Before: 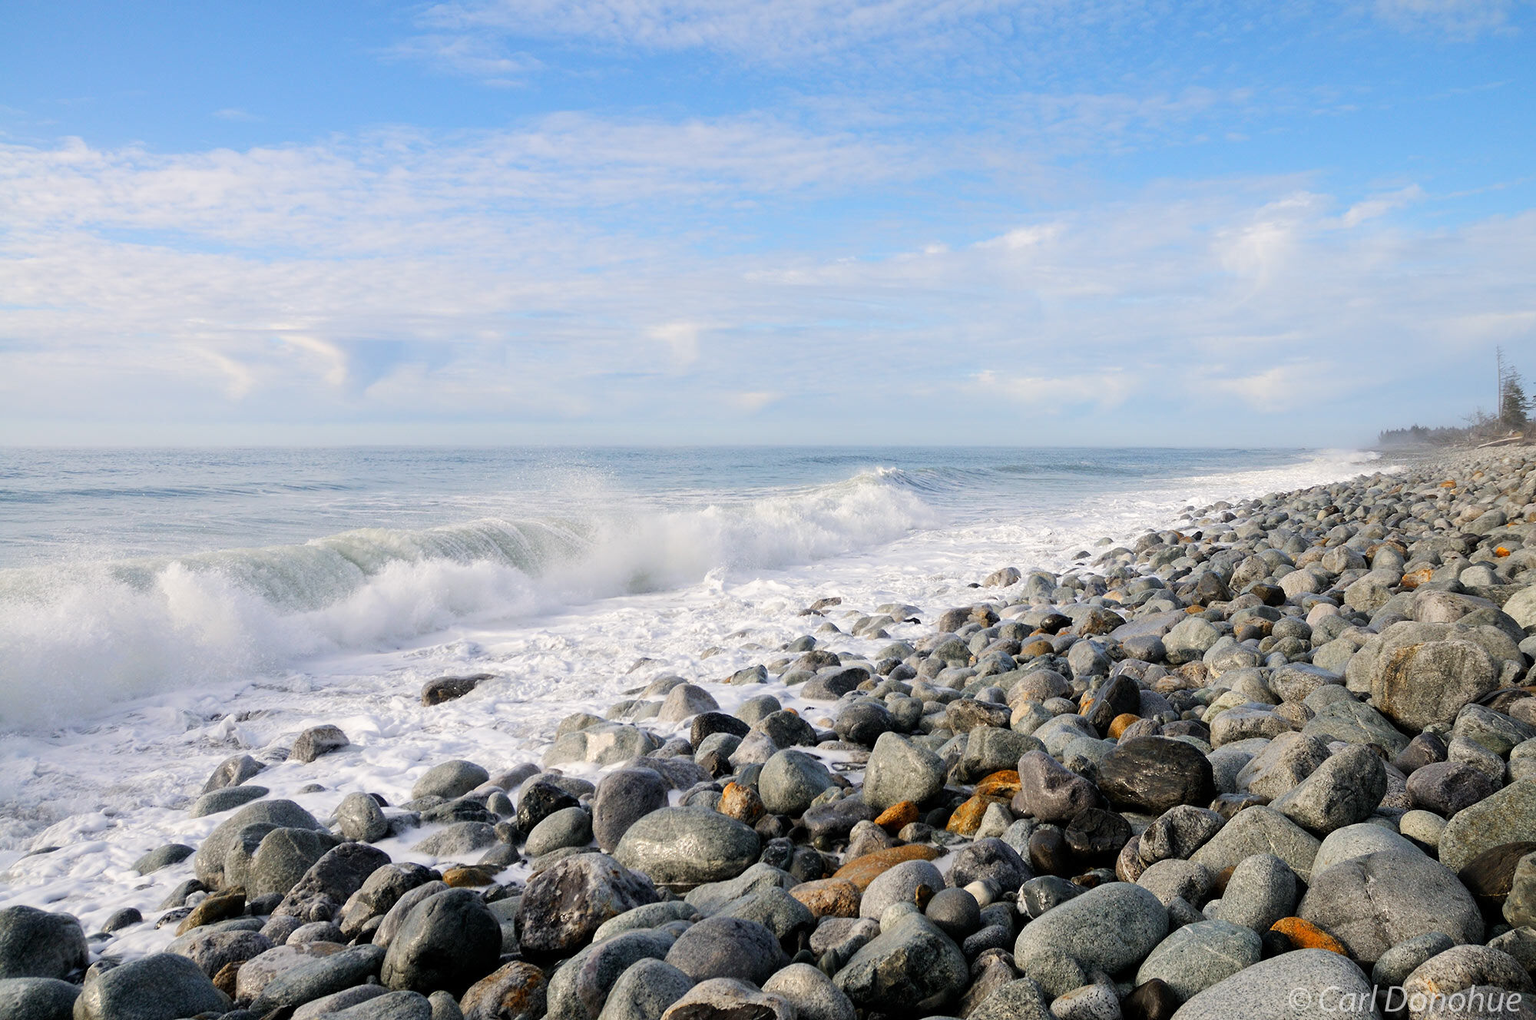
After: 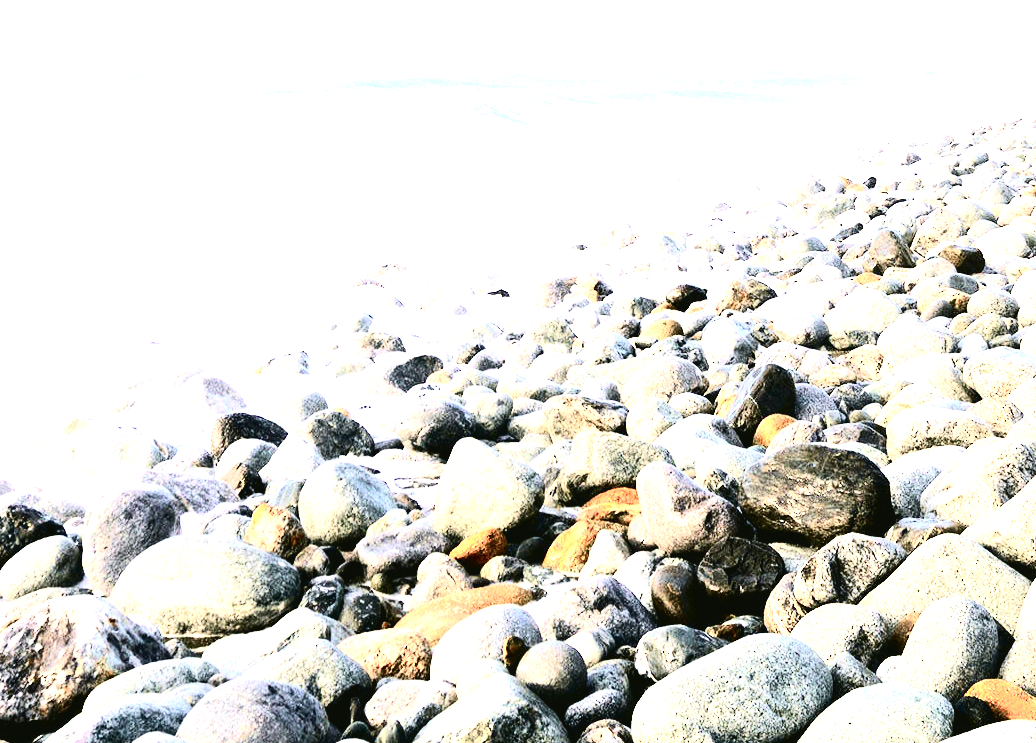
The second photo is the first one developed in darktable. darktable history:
tone curve: curves: ch0 [(0, 0.023) (0.087, 0.065) (0.184, 0.168) (0.45, 0.54) (0.57, 0.683) (0.706, 0.841) (0.877, 0.948) (1, 0.984)]; ch1 [(0, 0) (0.388, 0.369) (0.447, 0.447) (0.505, 0.5) (0.534, 0.535) (0.563, 0.563) (0.579, 0.59) (0.644, 0.663) (1, 1)]; ch2 [(0, 0) (0.301, 0.259) (0.385, 0.395) (0.492, 0.496) (0.518, 0.537) (0.583, 0.605) (0.673, 0.667) (1, 1)], color space Lab, independent channels, preserve colors none
exposure: black level correction 0.001, exposure 1.398 EV, compensate exposure bias true, compensate highlight preservation false
color balance rgb: shadows lift › chroma 2%, shadows lift › hue 135.47°, highlights gain › chroma 2%, highlights gain › hue 291.01°, global offset › luminance 0.5%, perceptual saturation grading › global saturation -10.8%, perceptual saturation grading › highlights -26.83%, perceptual saturation grading › shadows 21.25%, perceptual brilliance grading › highlights 17.77%, perceptual brilliance grading › mid-tones 31.71%, perceptual brilliance grading › shadows -31.01%, global vibrance 24.91%
crop: left 34.479%, top 38.822%, right 13.718%, bottom 5.172%
